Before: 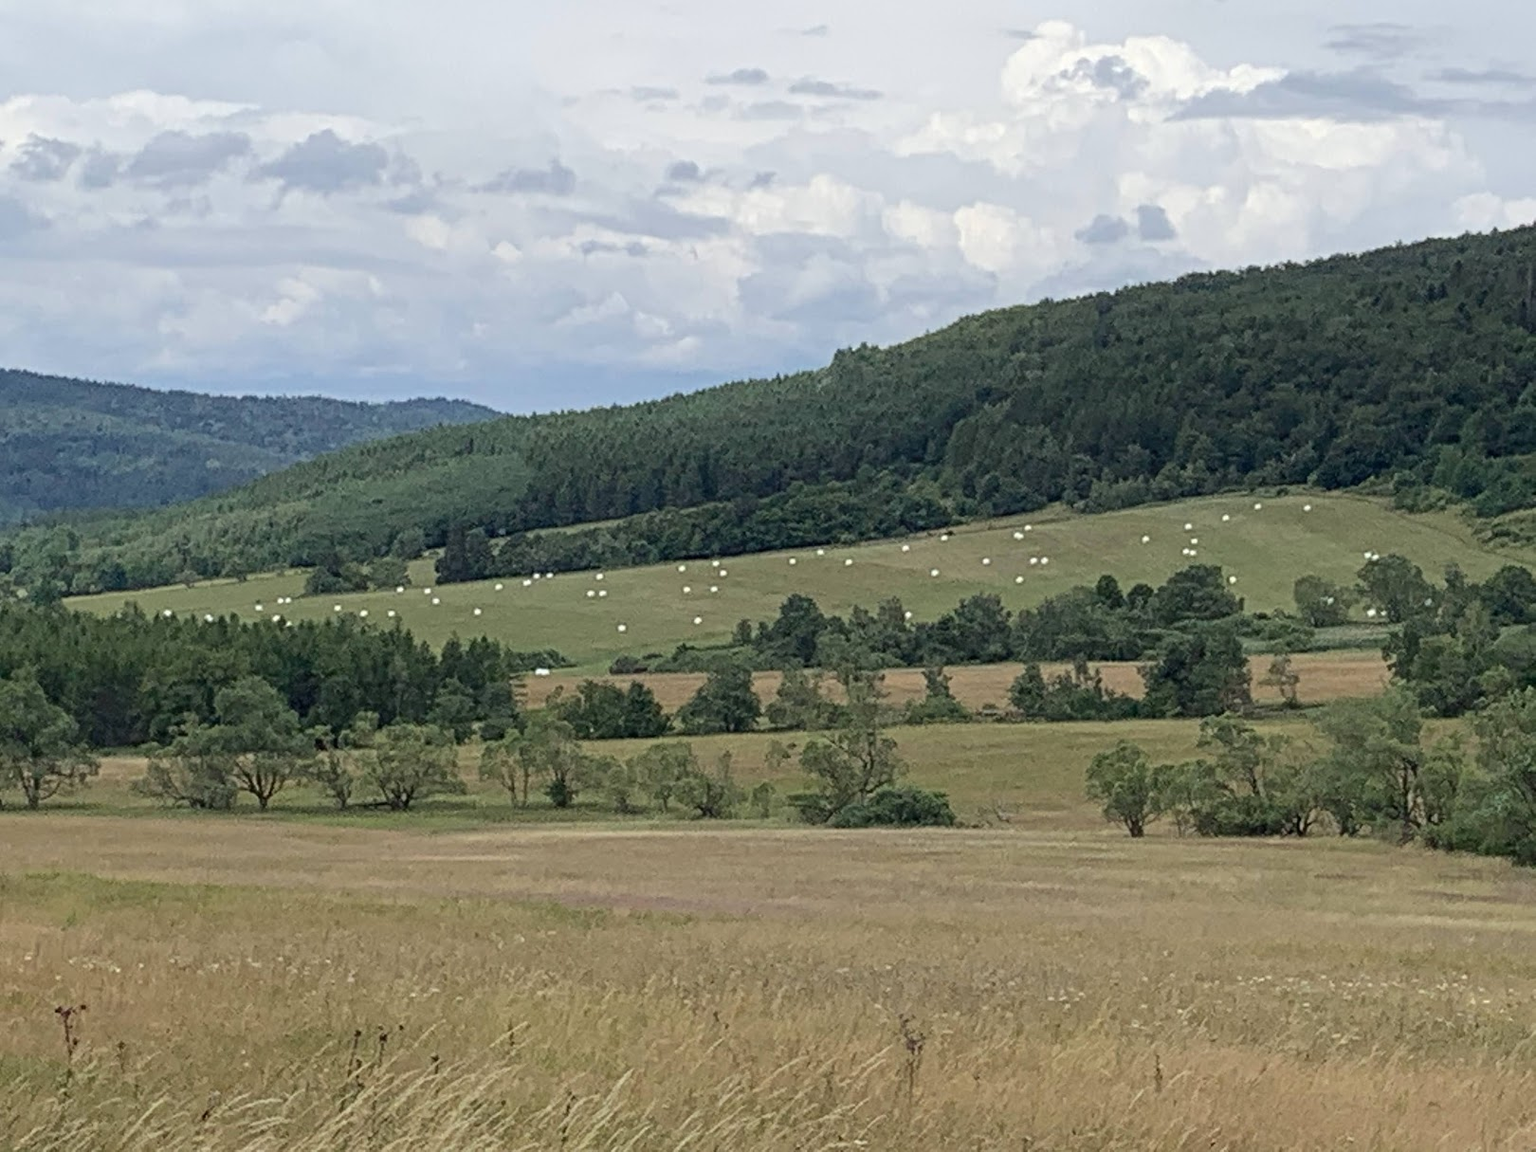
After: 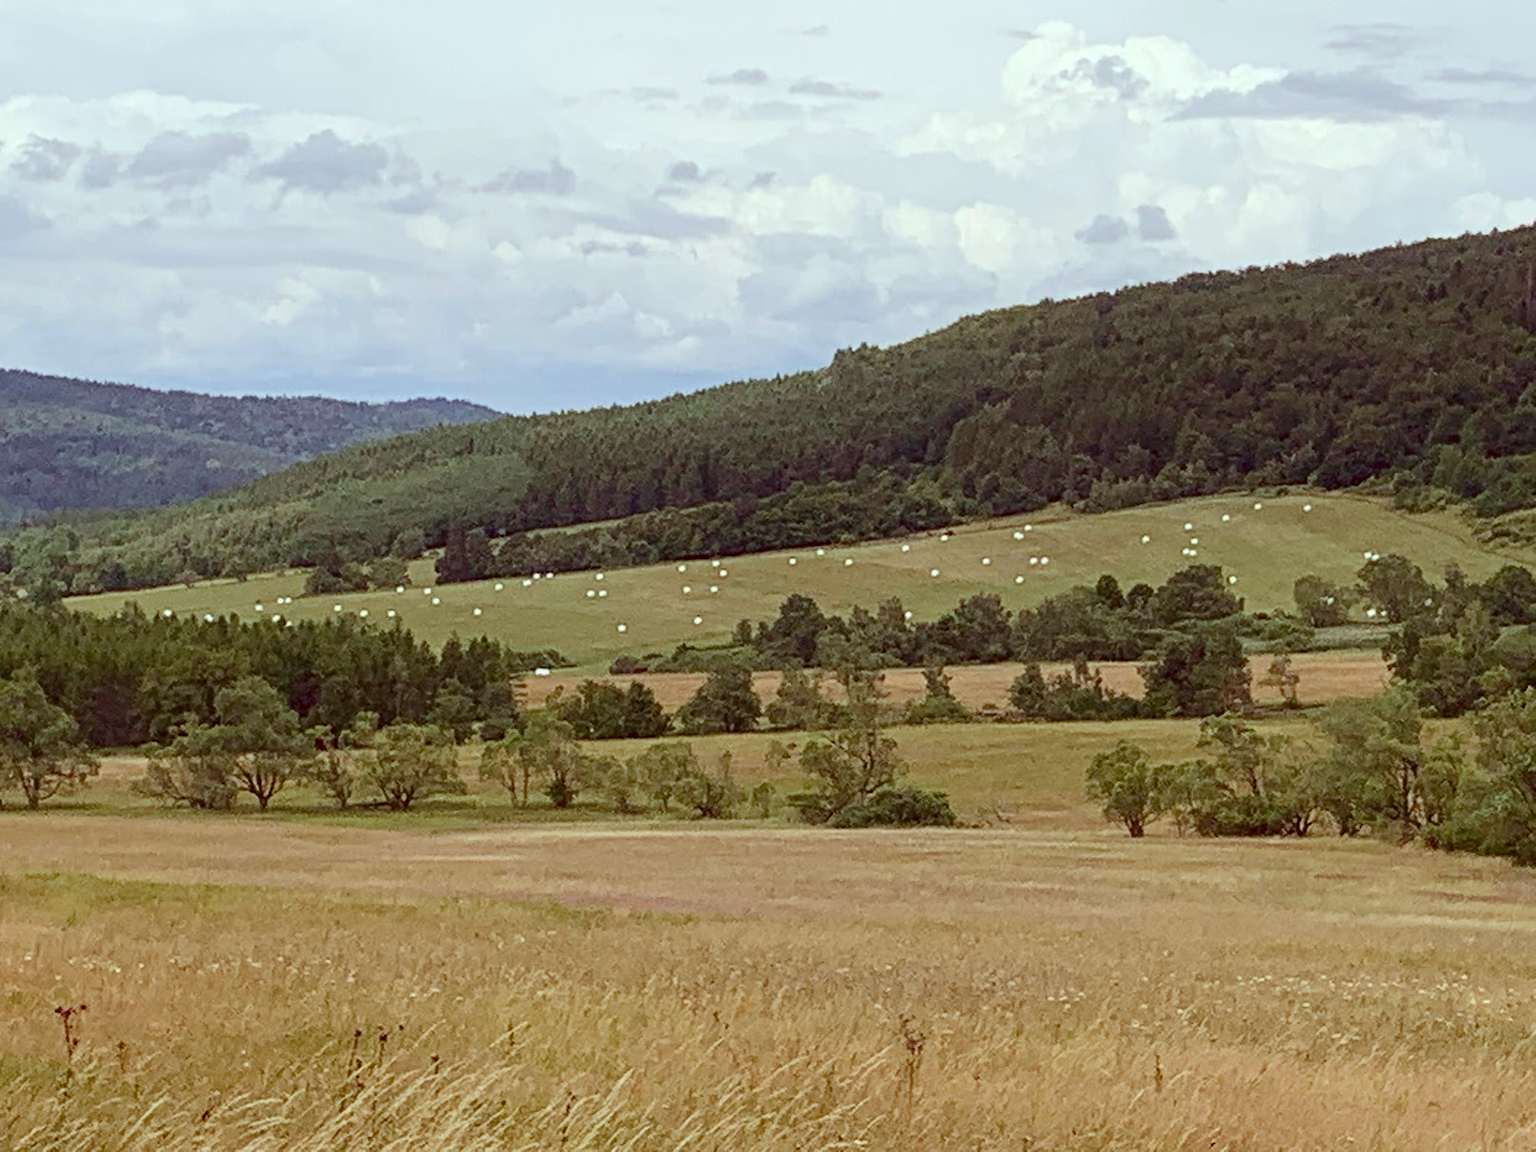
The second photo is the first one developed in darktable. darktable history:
color correction: highlights a* -6.96, highlights b* -0.188, shadows a* 20.17, shadows b* 12.29
color balance rgb: perceptual saturation grading › global saturation 20%, perceptual saturation grading › highlights -25.763%, perceptual saturation grading › shadows 50.117%
contrast brightness saturation: contrast 0.149, brightness 0.049
